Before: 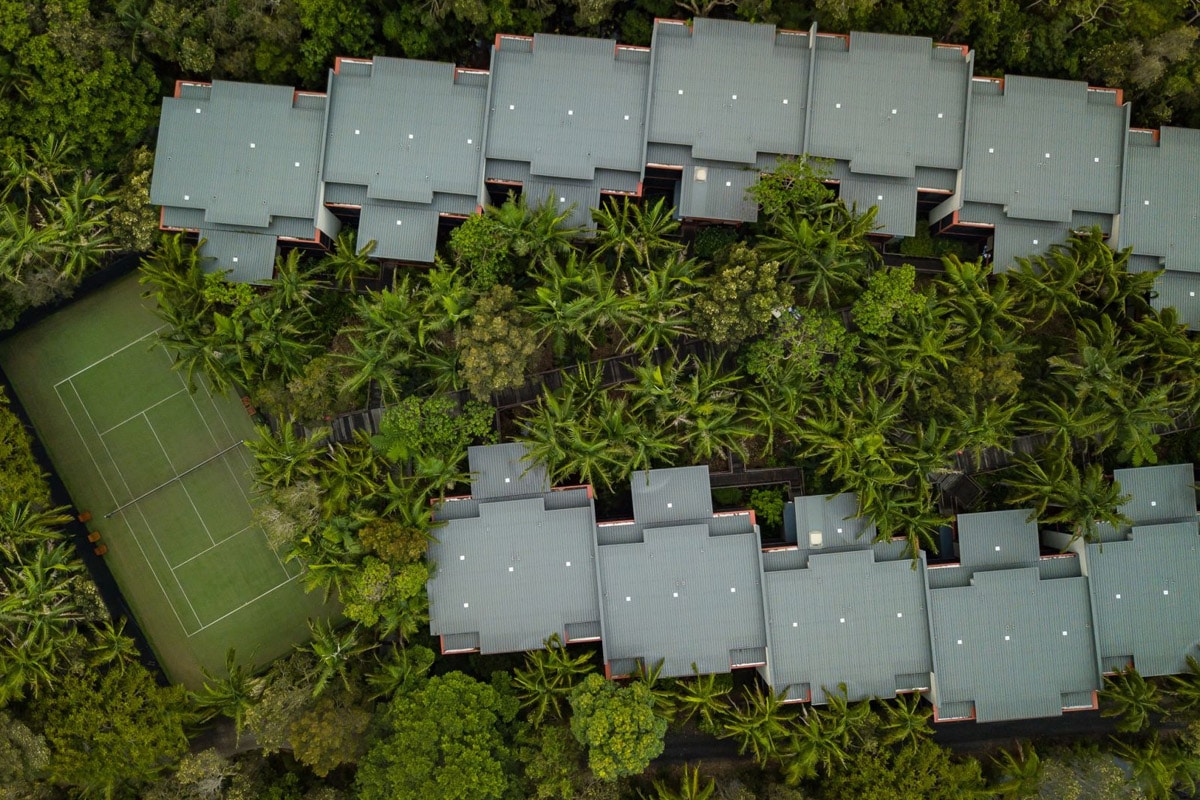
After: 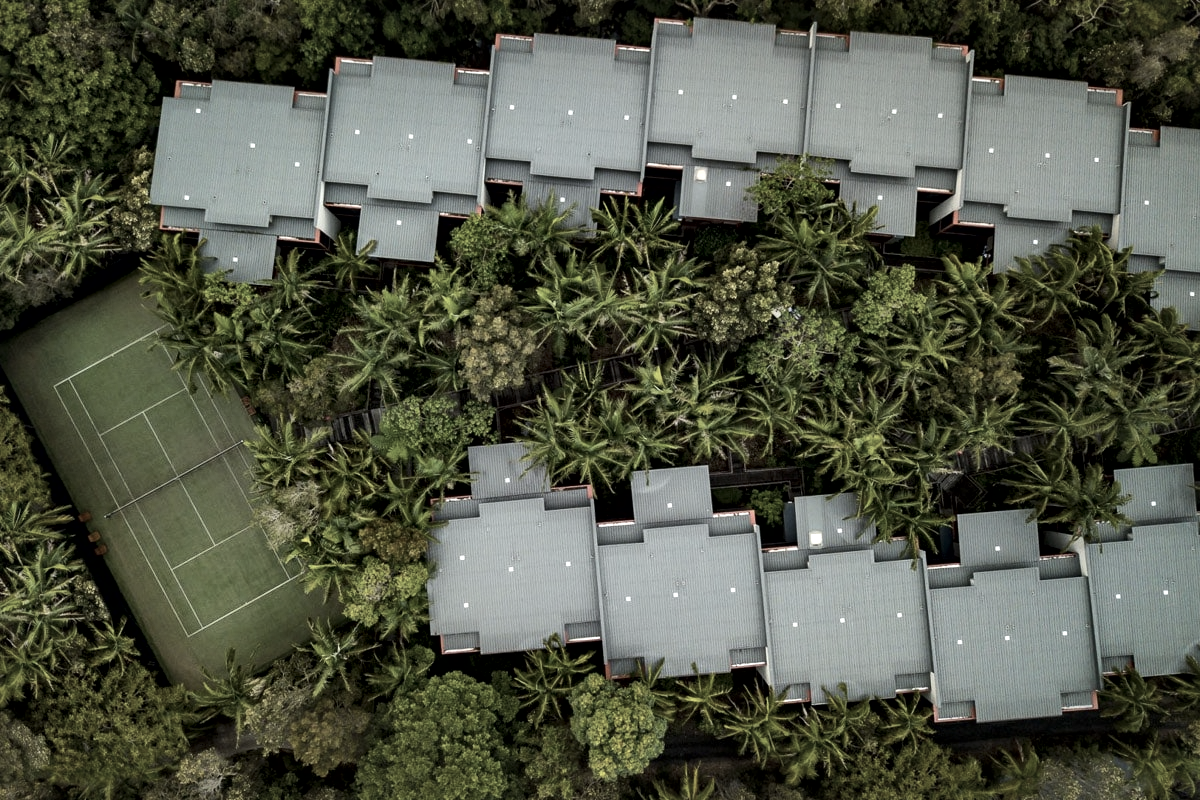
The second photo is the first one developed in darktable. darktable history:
local contrast: mode bilateral grid, contrast 25, coarseness 60, detail 151%, midtone range 0.2
tone equalizer: -8 EV -0.417 EV, -7 EV -0.389 EV, -6 EV -0.333 EV, -5 EV -0.222 EV, -3 EV 0.222 EV, -2 EV 0.333 EV, -1 EV 0.389 EV, +0 EV 0.417 EV, edges refinement/feathering 500, mask exposure compensation -1.57 EV, preserve details no
color correction: saturation 0.57
